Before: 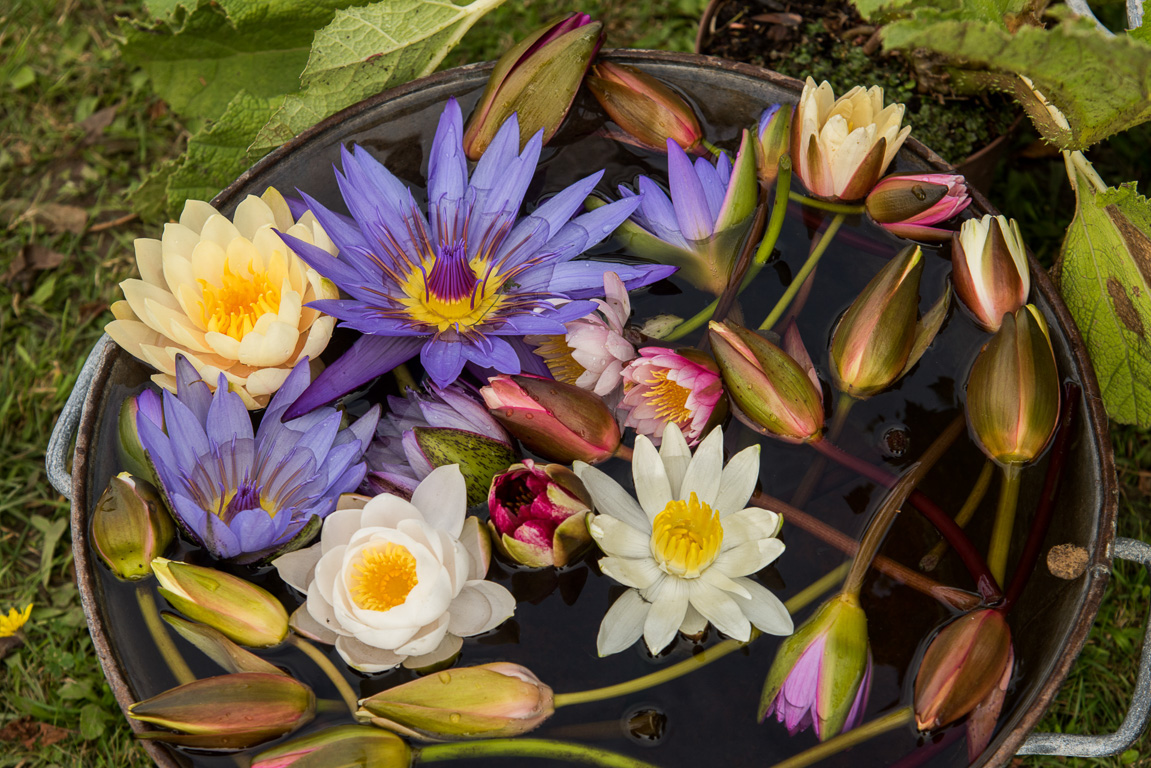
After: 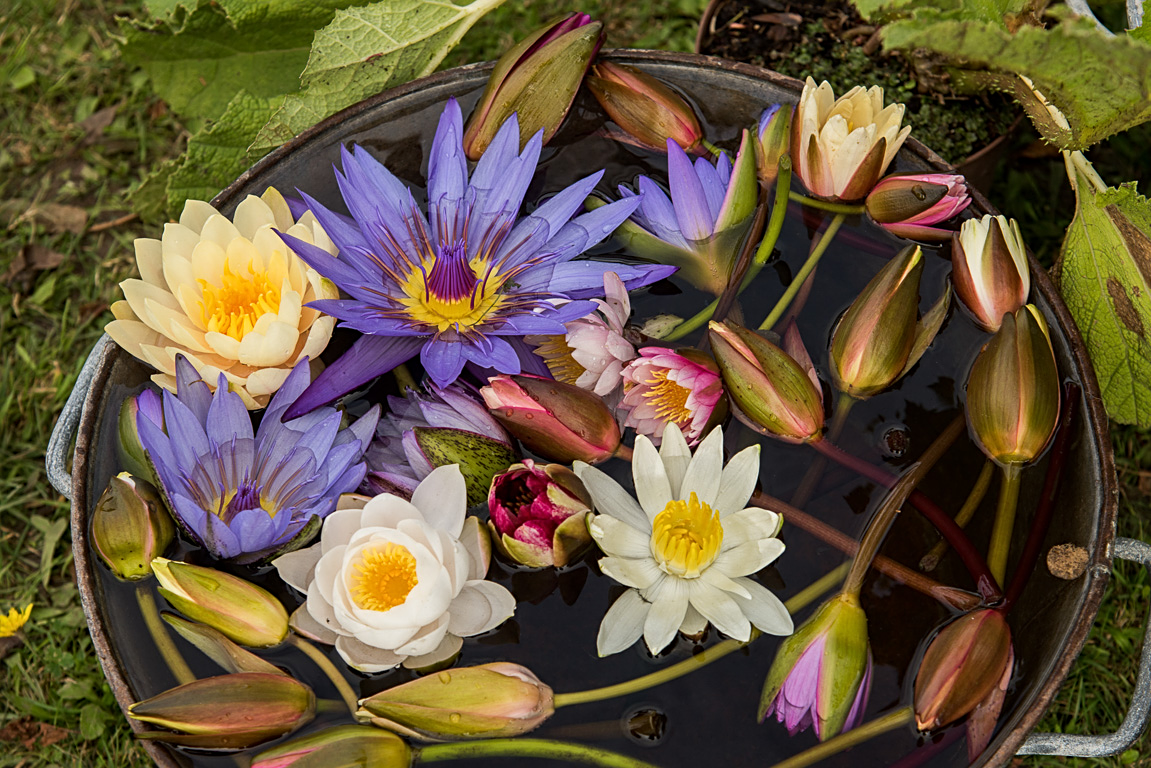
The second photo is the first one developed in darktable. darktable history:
sharpen: radius 2.522, amount 0.33
